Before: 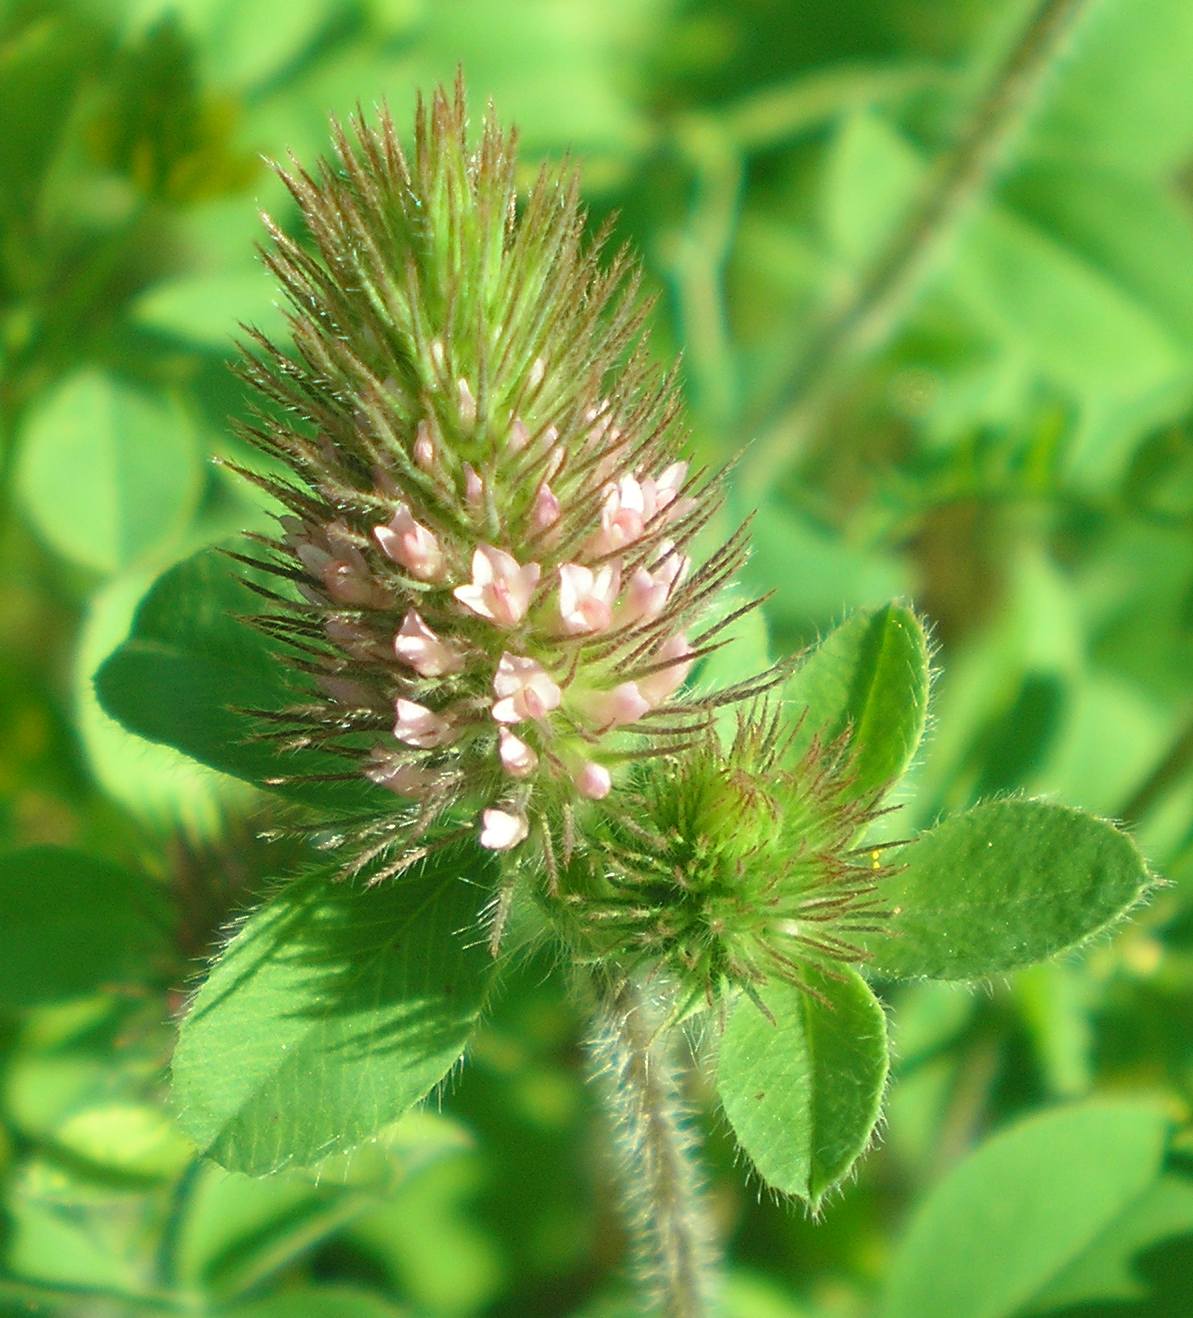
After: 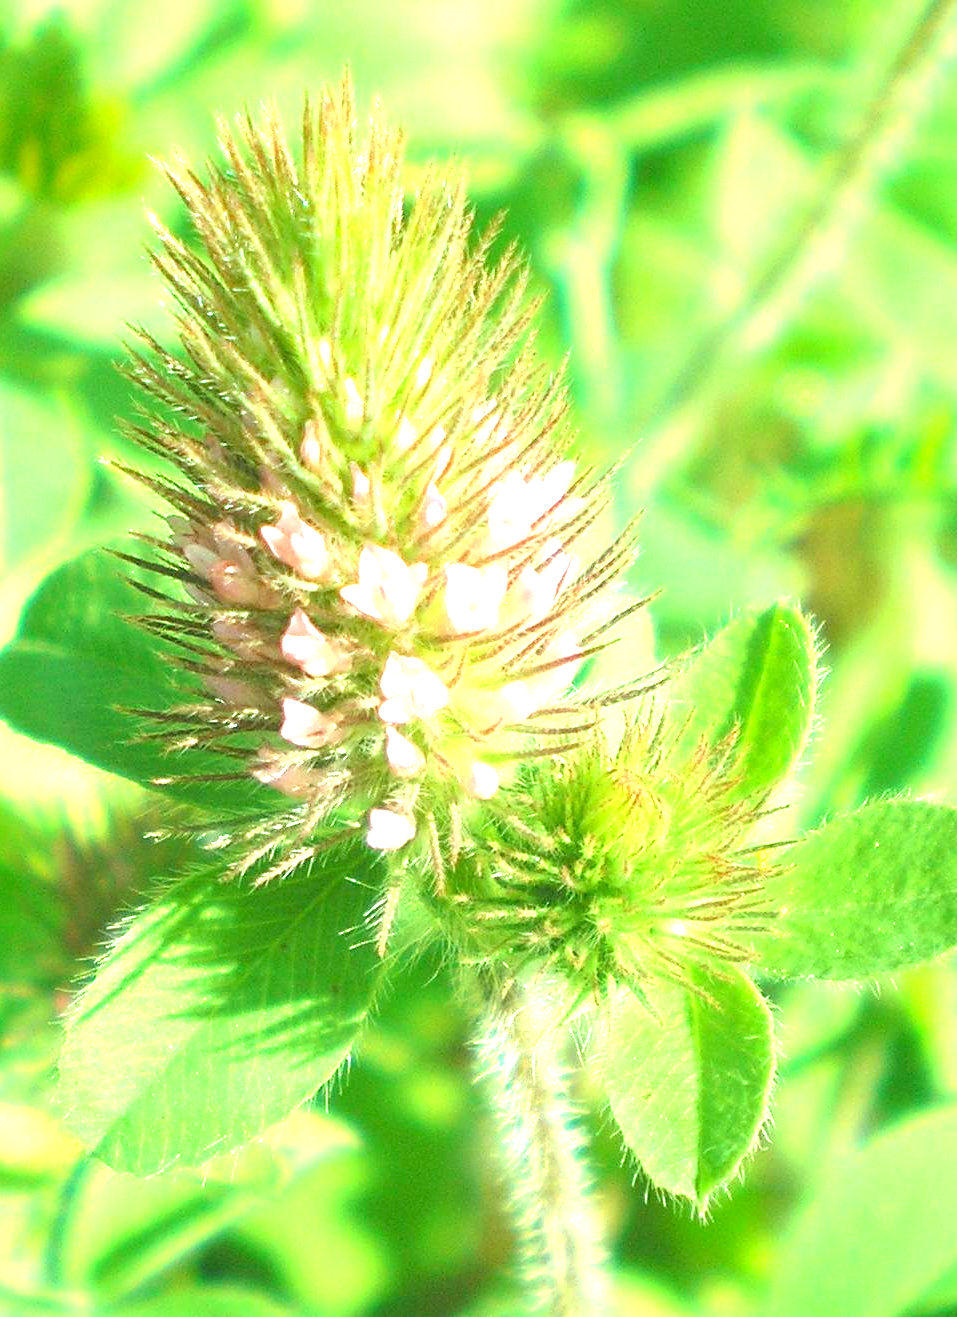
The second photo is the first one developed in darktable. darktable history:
exposure: black level correction 0, exposure 1.199 EV, compensate highlight preservation false
levels: levels [0, 0.435, 0.917]
crop and rotate: left 9.53%, right 10.222%
